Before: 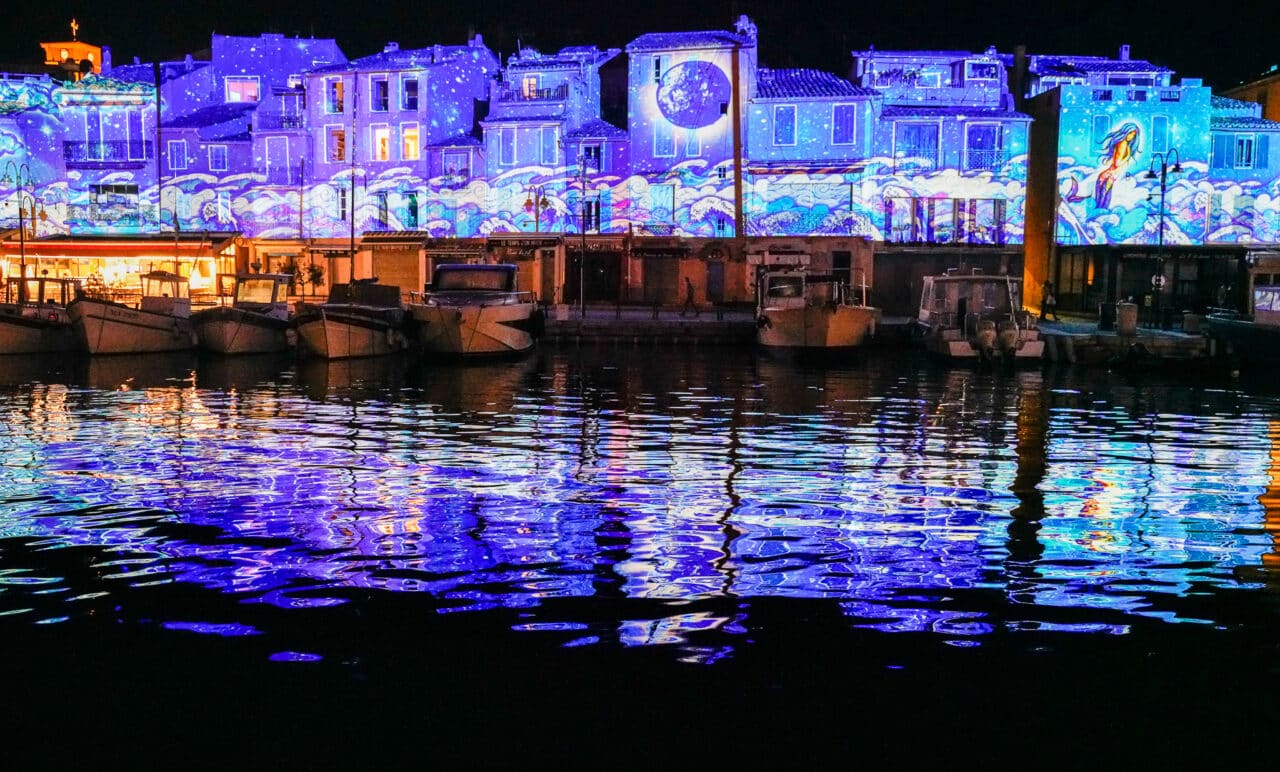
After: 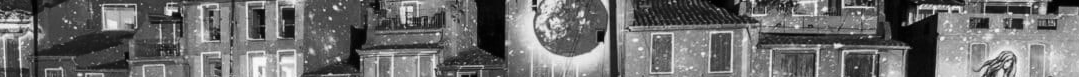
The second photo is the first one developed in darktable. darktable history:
crop and rotate: left 9.644%, top 9.491%, right 6.021%, bottom 80.509%
shadows and highlights: shadows -21.3, highlights 100, soften with gaussian
contrast brightness saturation: contrast 0.12, brightness -0.12, saturation 0.2
monochrome: on, module defaults
